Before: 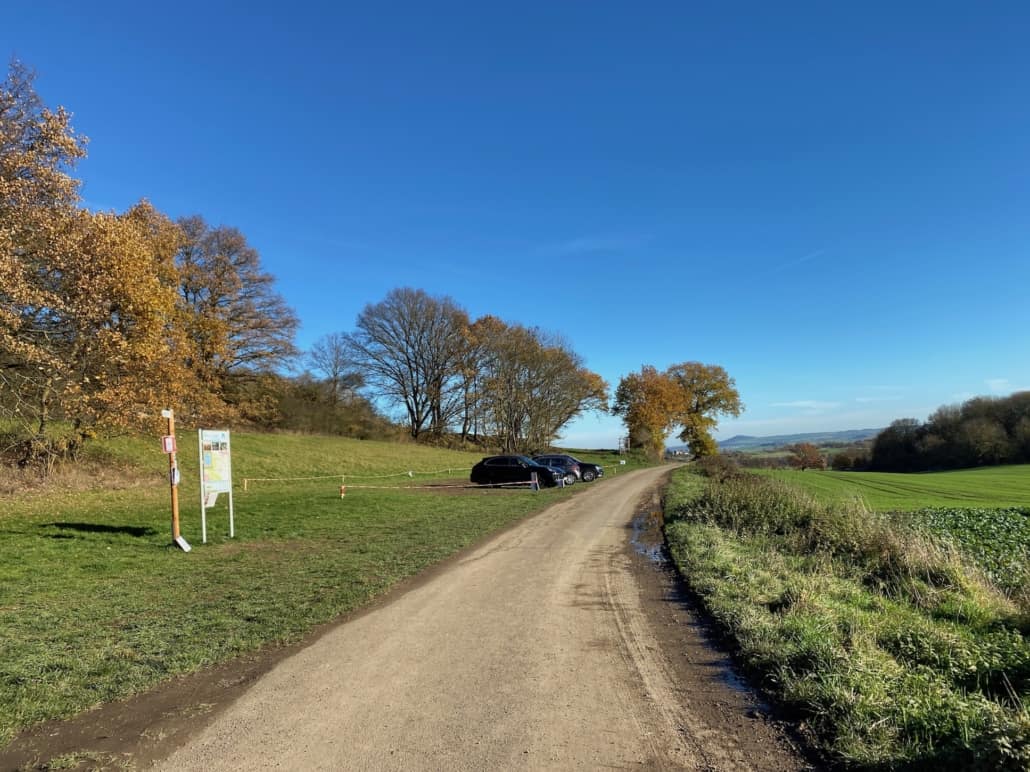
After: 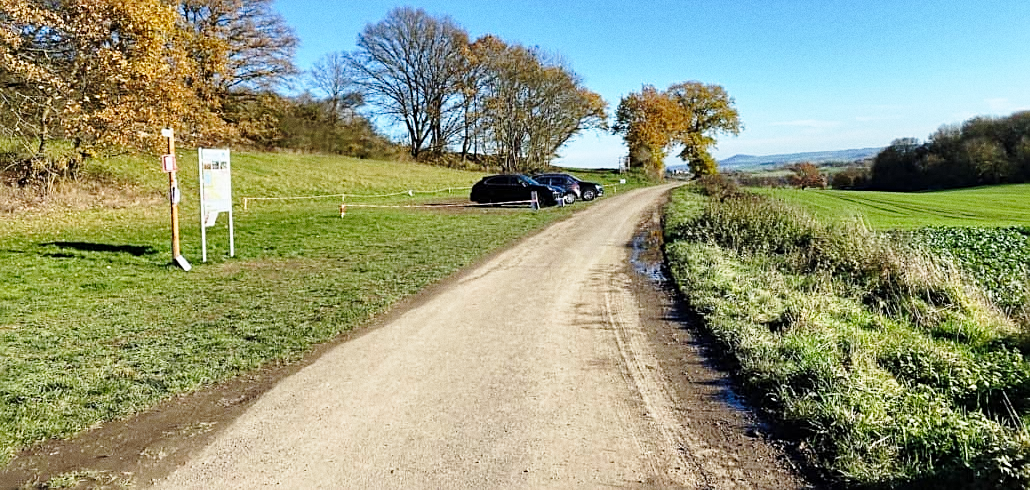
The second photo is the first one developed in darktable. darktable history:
sharpen: on, module defaults
crop and rotate: top 36.435%
base curve: curves: ch0 [(0, 0) (0.028, 0.03) (0.121, 0.232) (0.46, 0.748) (0.859, 0.968) (1, 1)], preserve colors none
white balance: red 0.98, blue 1.034
grain: coarseness 0.09 ISO
